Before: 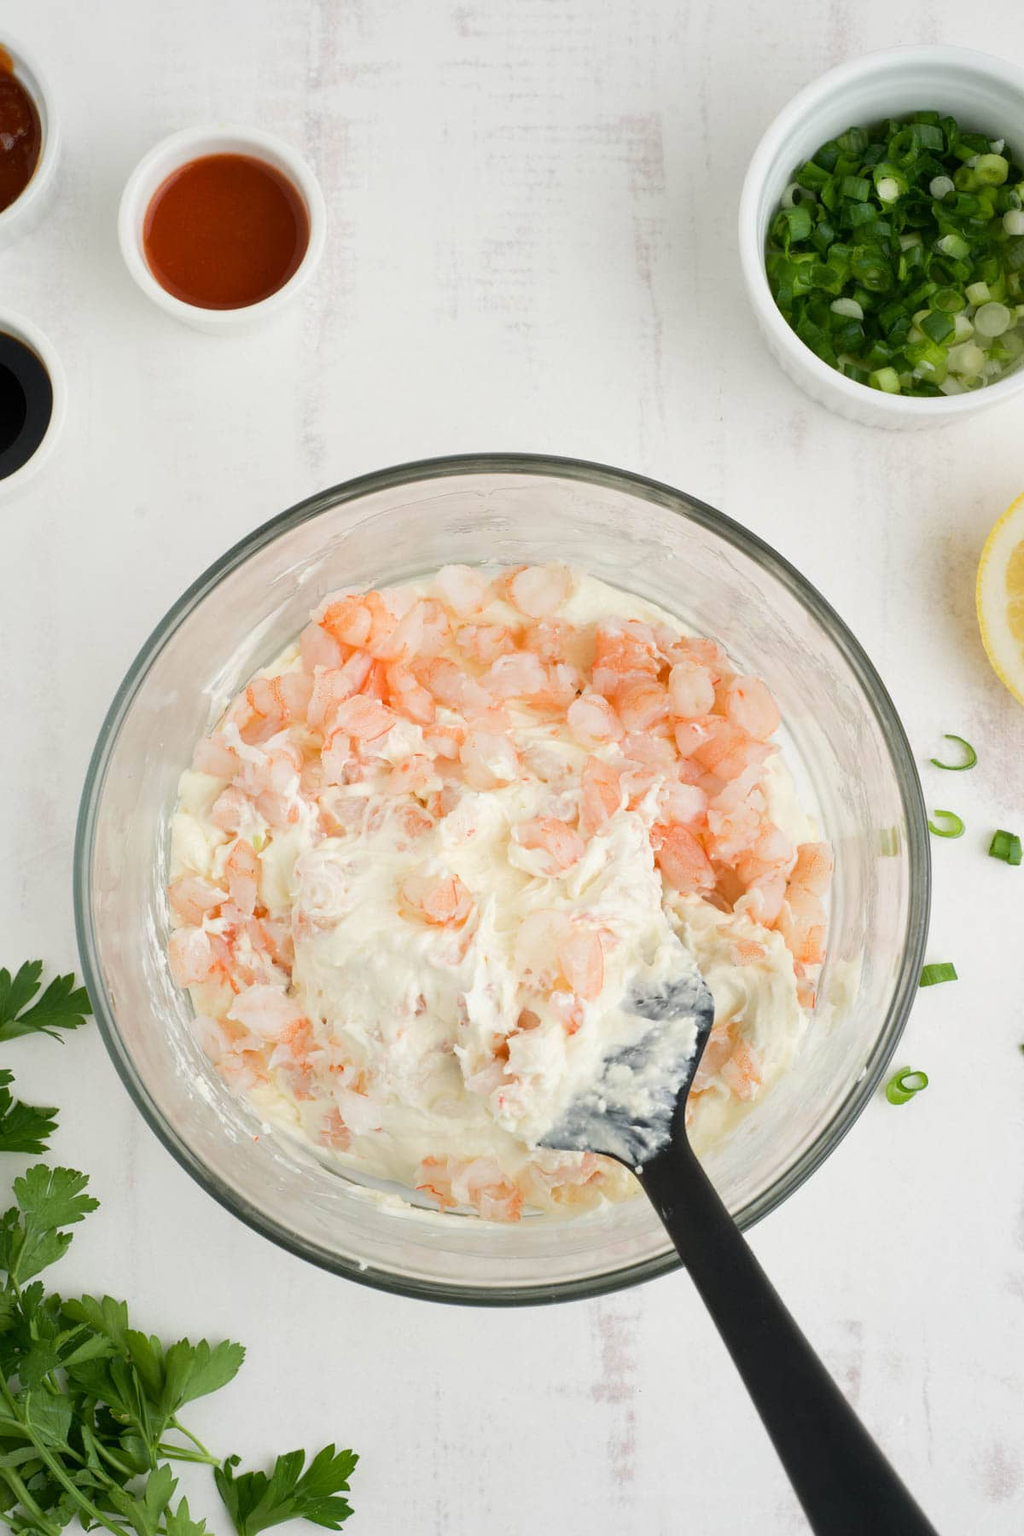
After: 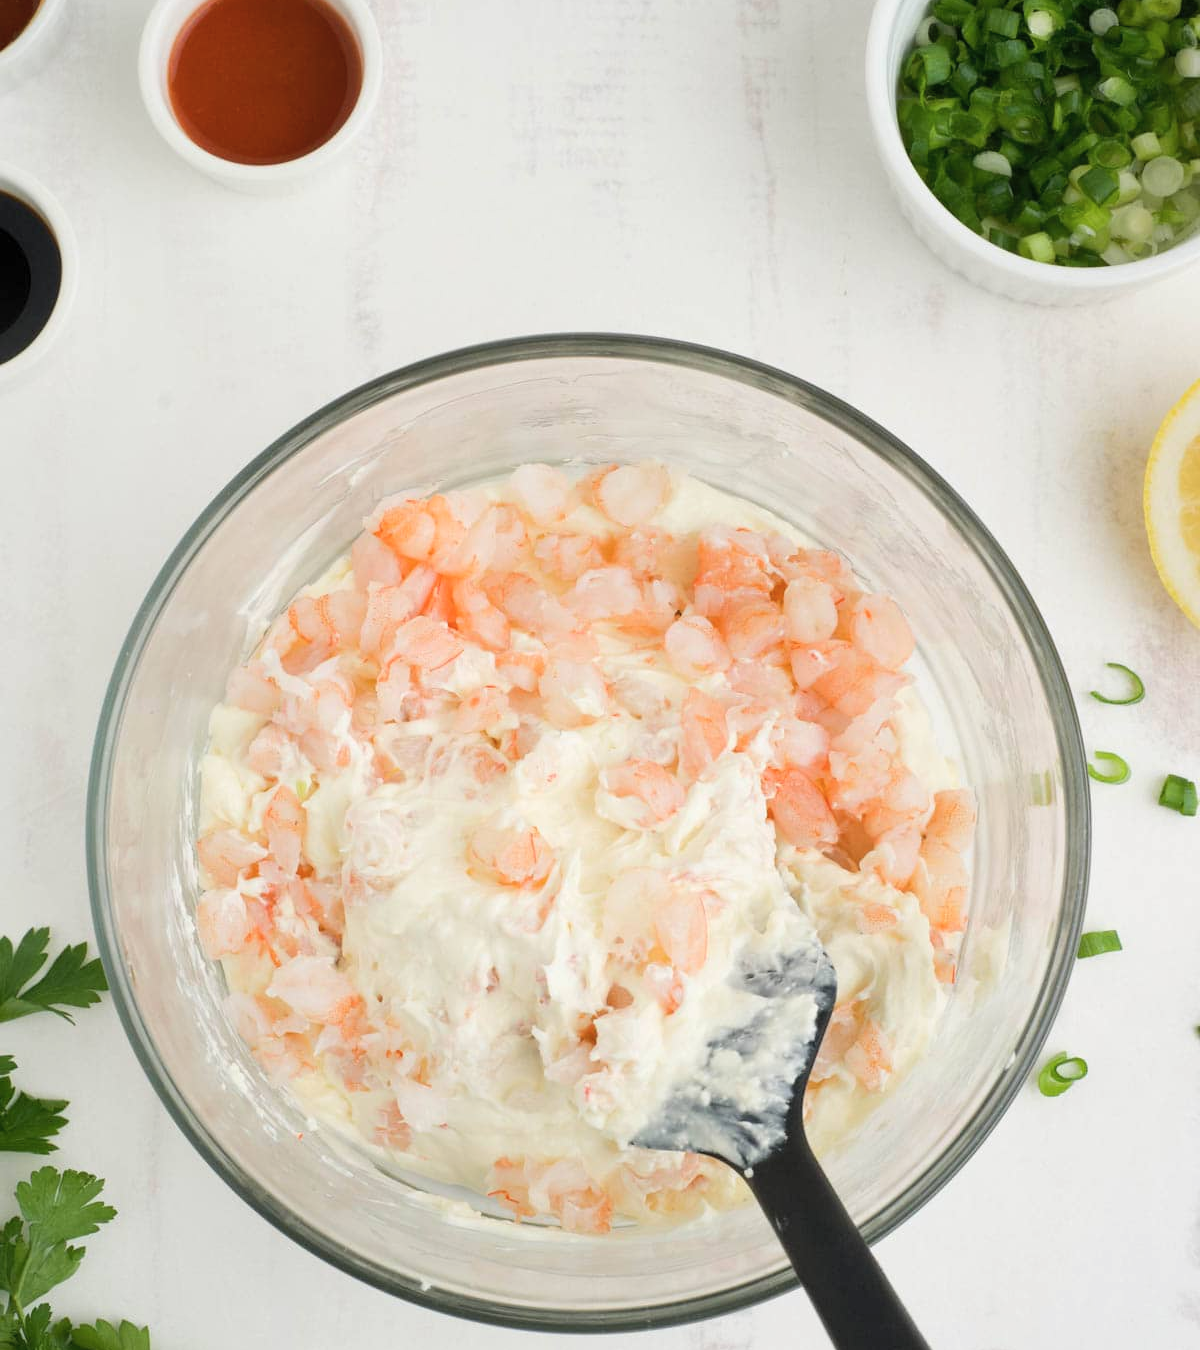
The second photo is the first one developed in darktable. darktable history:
crop: top 11.038%, bottom 13.962%
white balance: emerald 1
contrast brightness saturation: contrast 0.05, brightness 0.06, saturation 0.01
color balance rgb: on, module defaults
